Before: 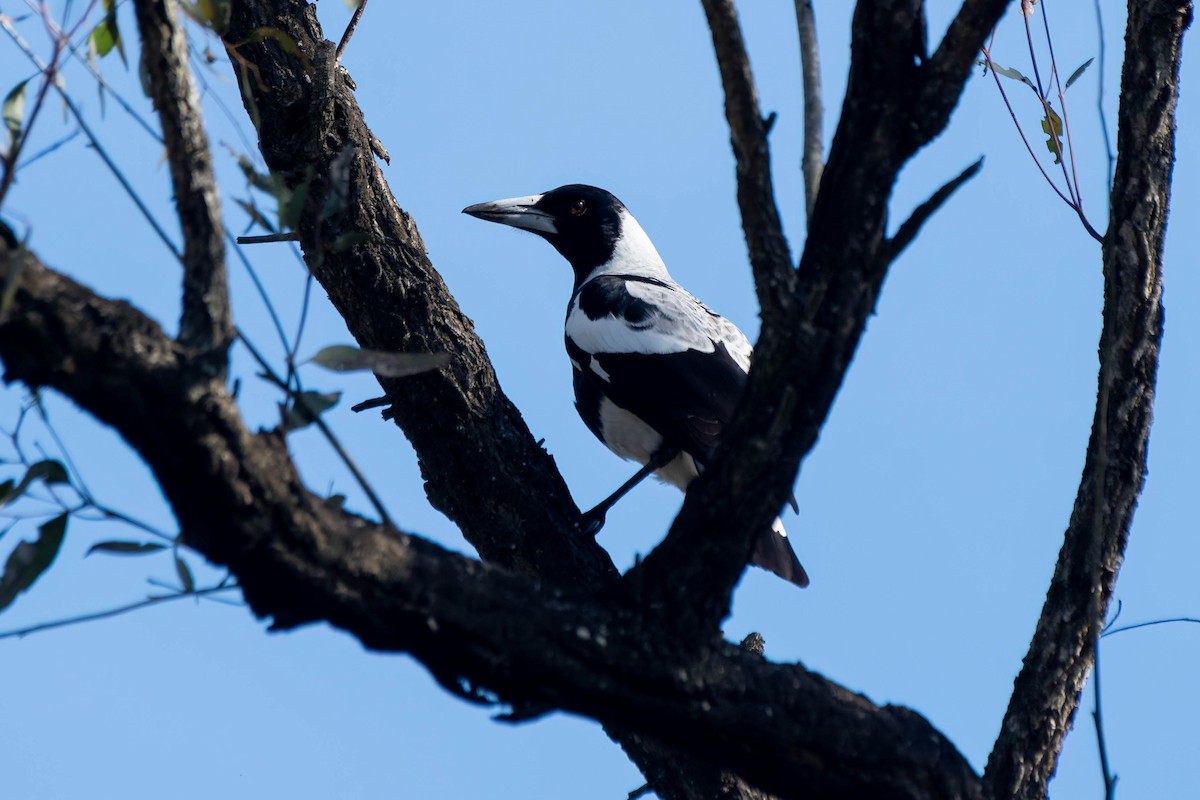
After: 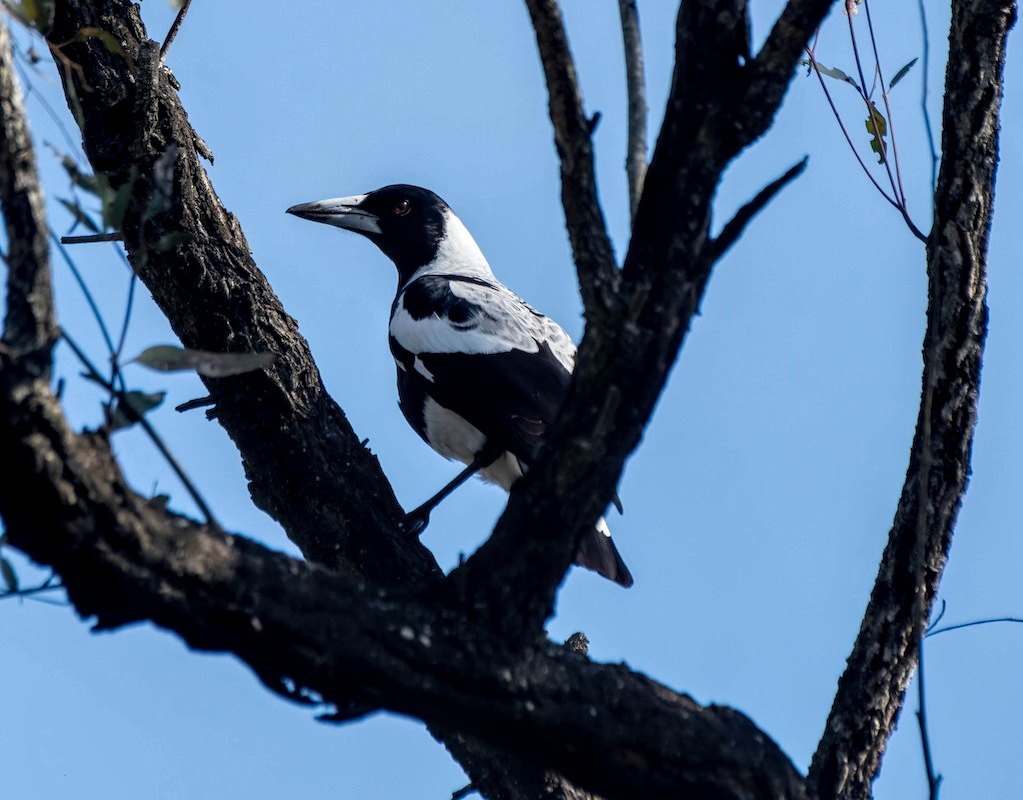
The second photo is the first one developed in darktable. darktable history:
crop and rotate: left 14.696%
local contrast: detail 142%
